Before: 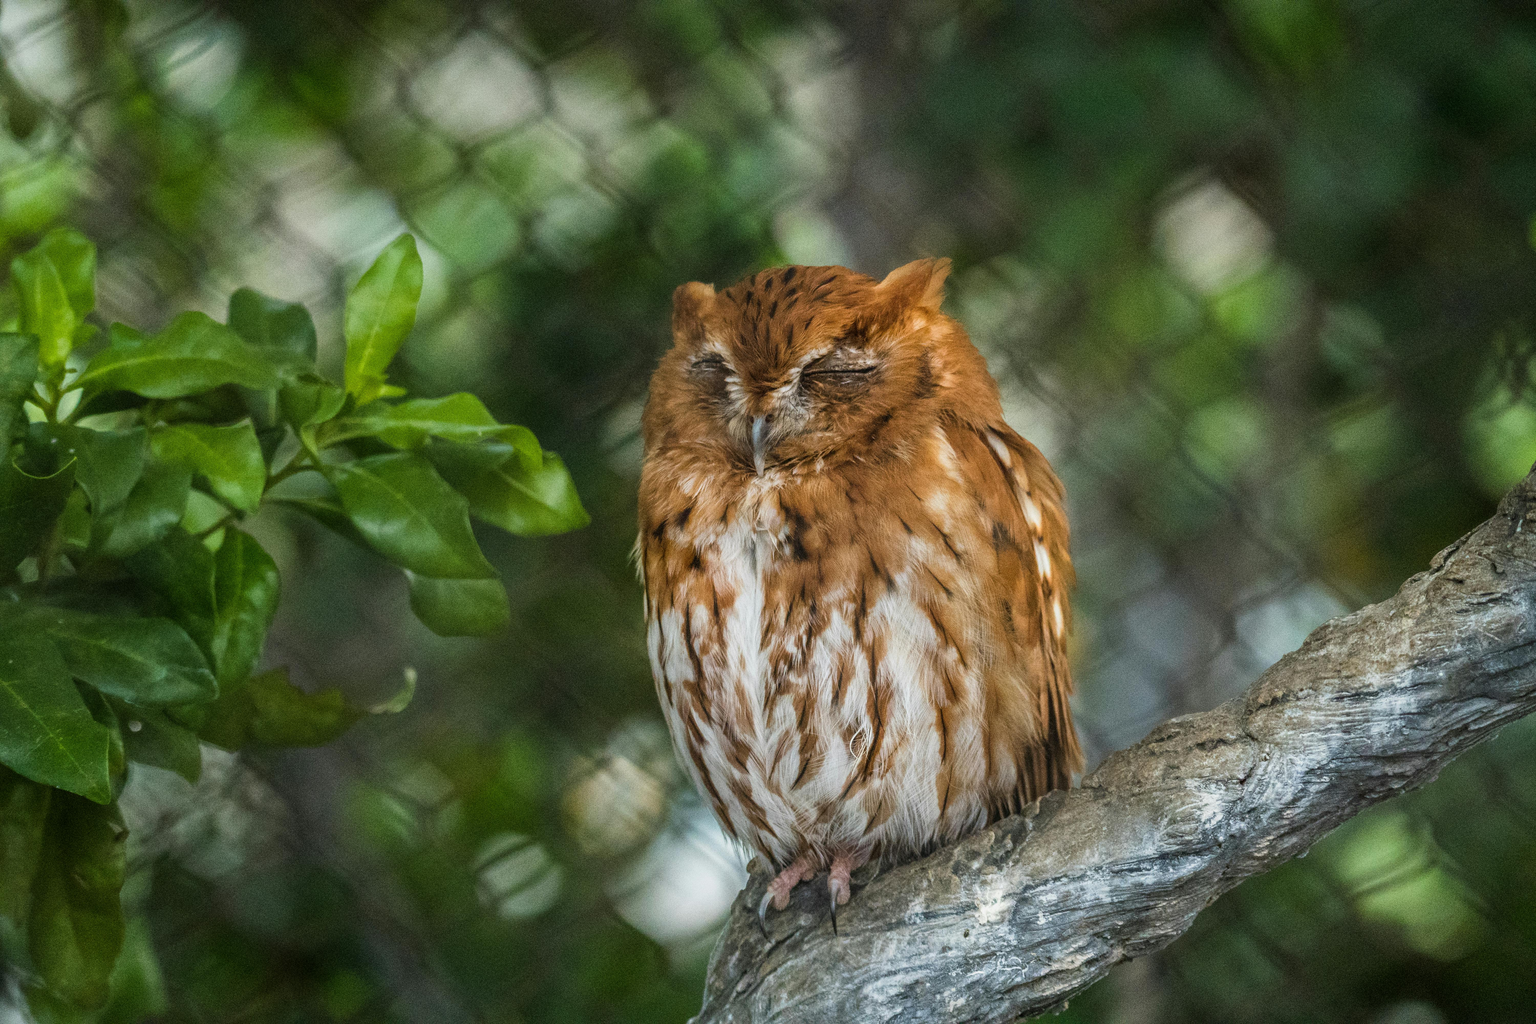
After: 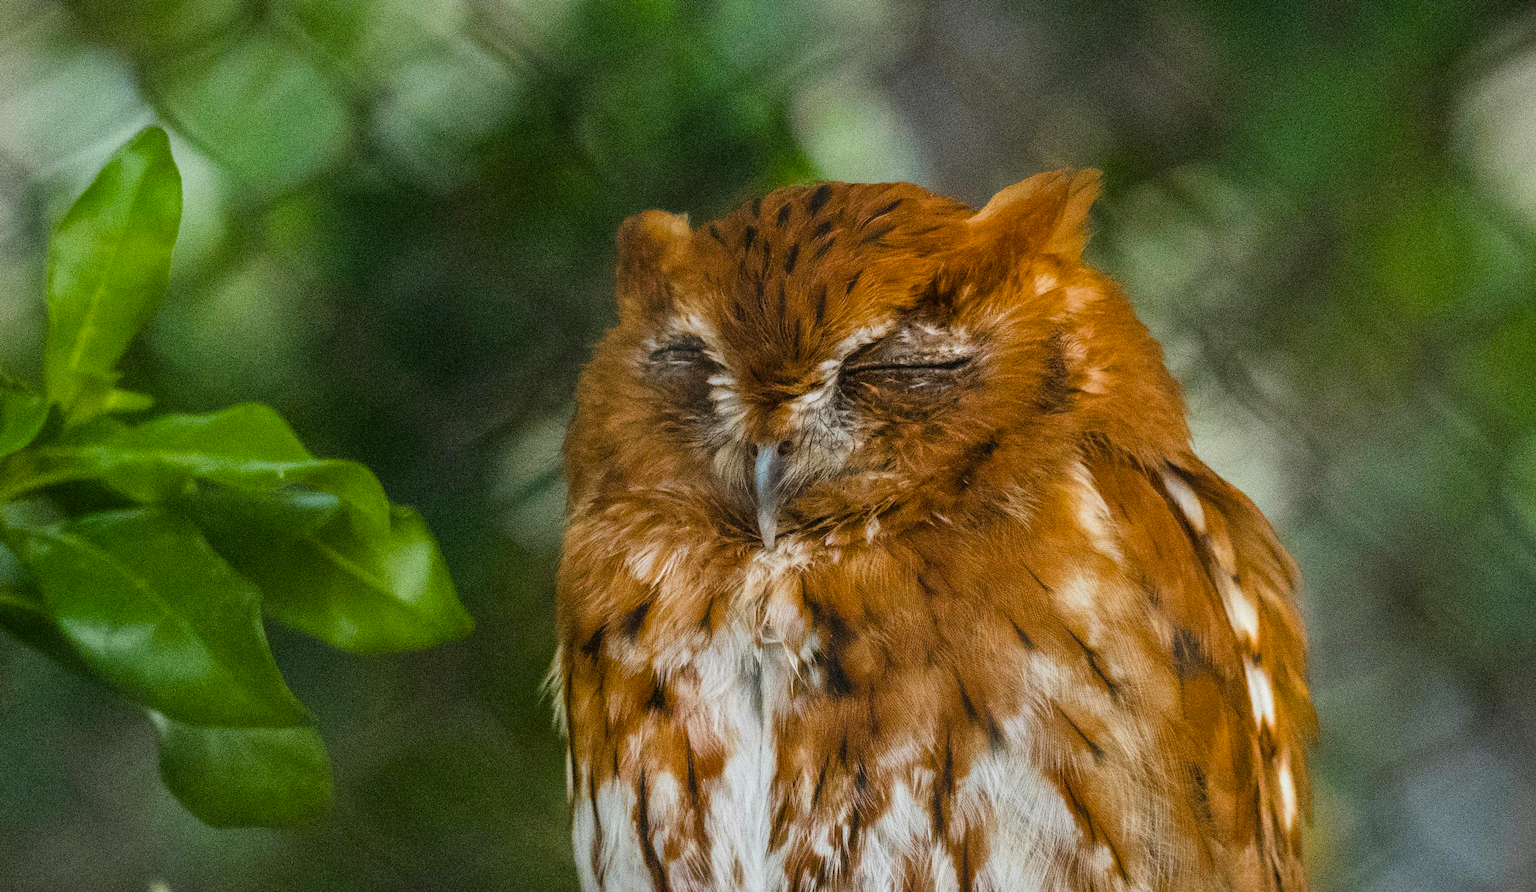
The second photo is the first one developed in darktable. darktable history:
crop: left 20.735%, top 15.726%, right 21.783%, bottom 34.175%
color balance rgb: perceptual saturation grading › global saturation 17.134%, saturation formula JzAzBz (2021)
shadows and highlights: shadows 20.82, highlights -81.91, soften with gaussian
